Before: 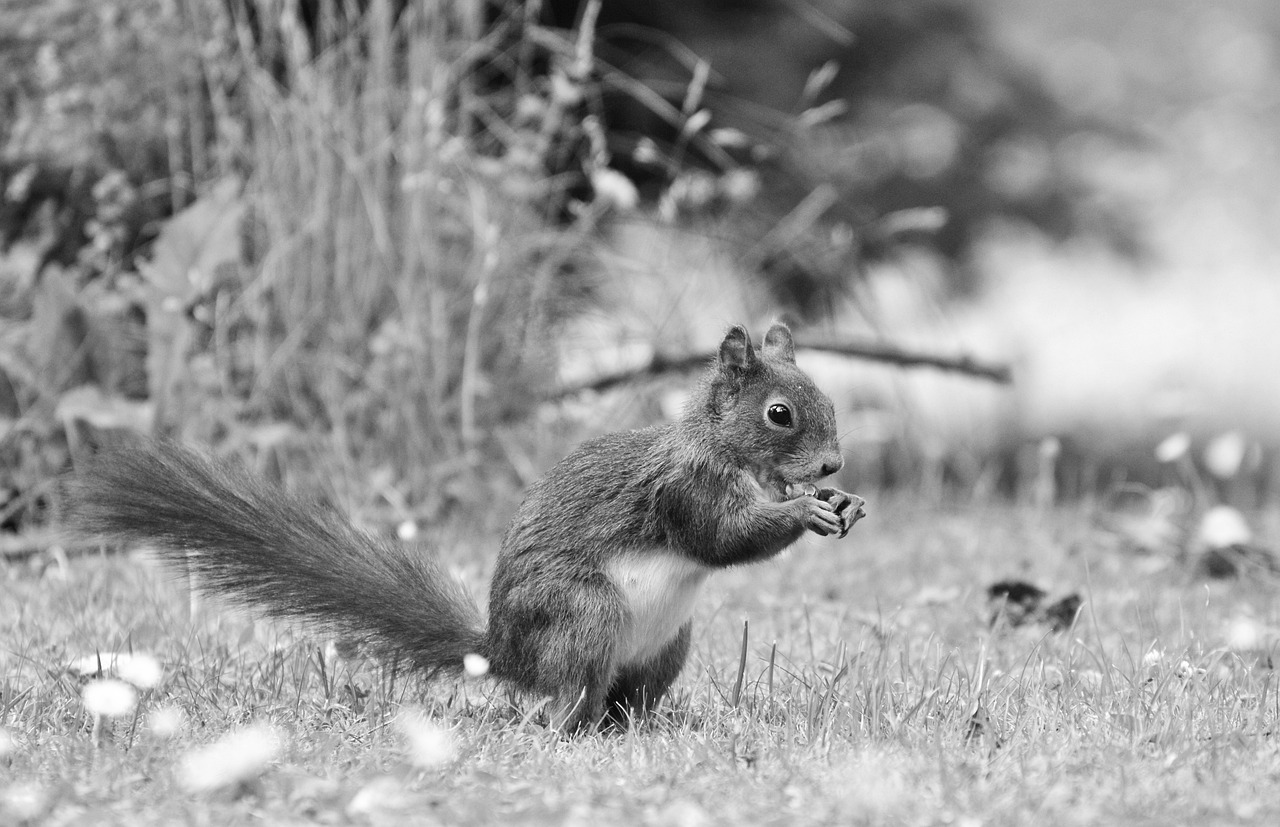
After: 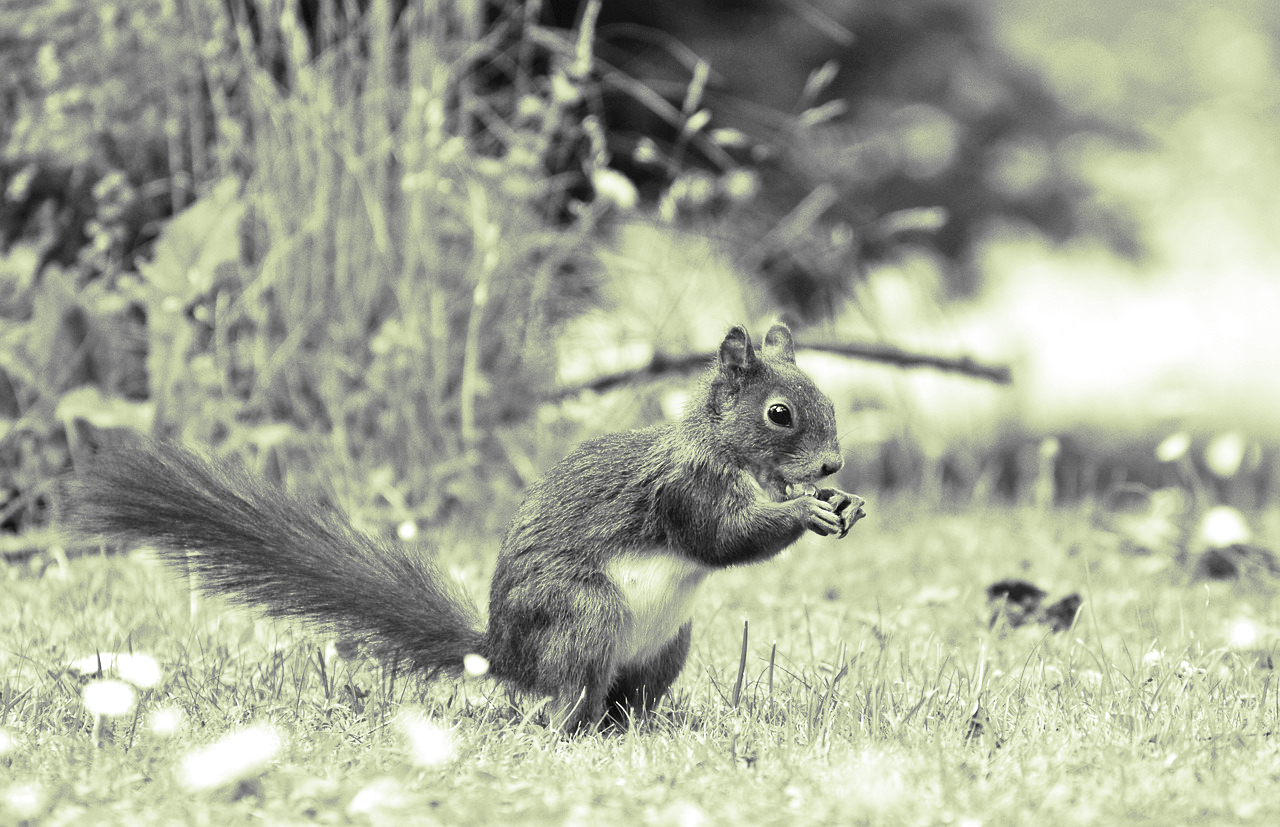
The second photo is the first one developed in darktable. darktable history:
exposure: exposure 0.2 EV, compensate highlight preservation false
split-toning: shadows › hue 290.82°, shadows › saturation 0.34, highlights › saturation 0.38, balance 0, compress 50%
